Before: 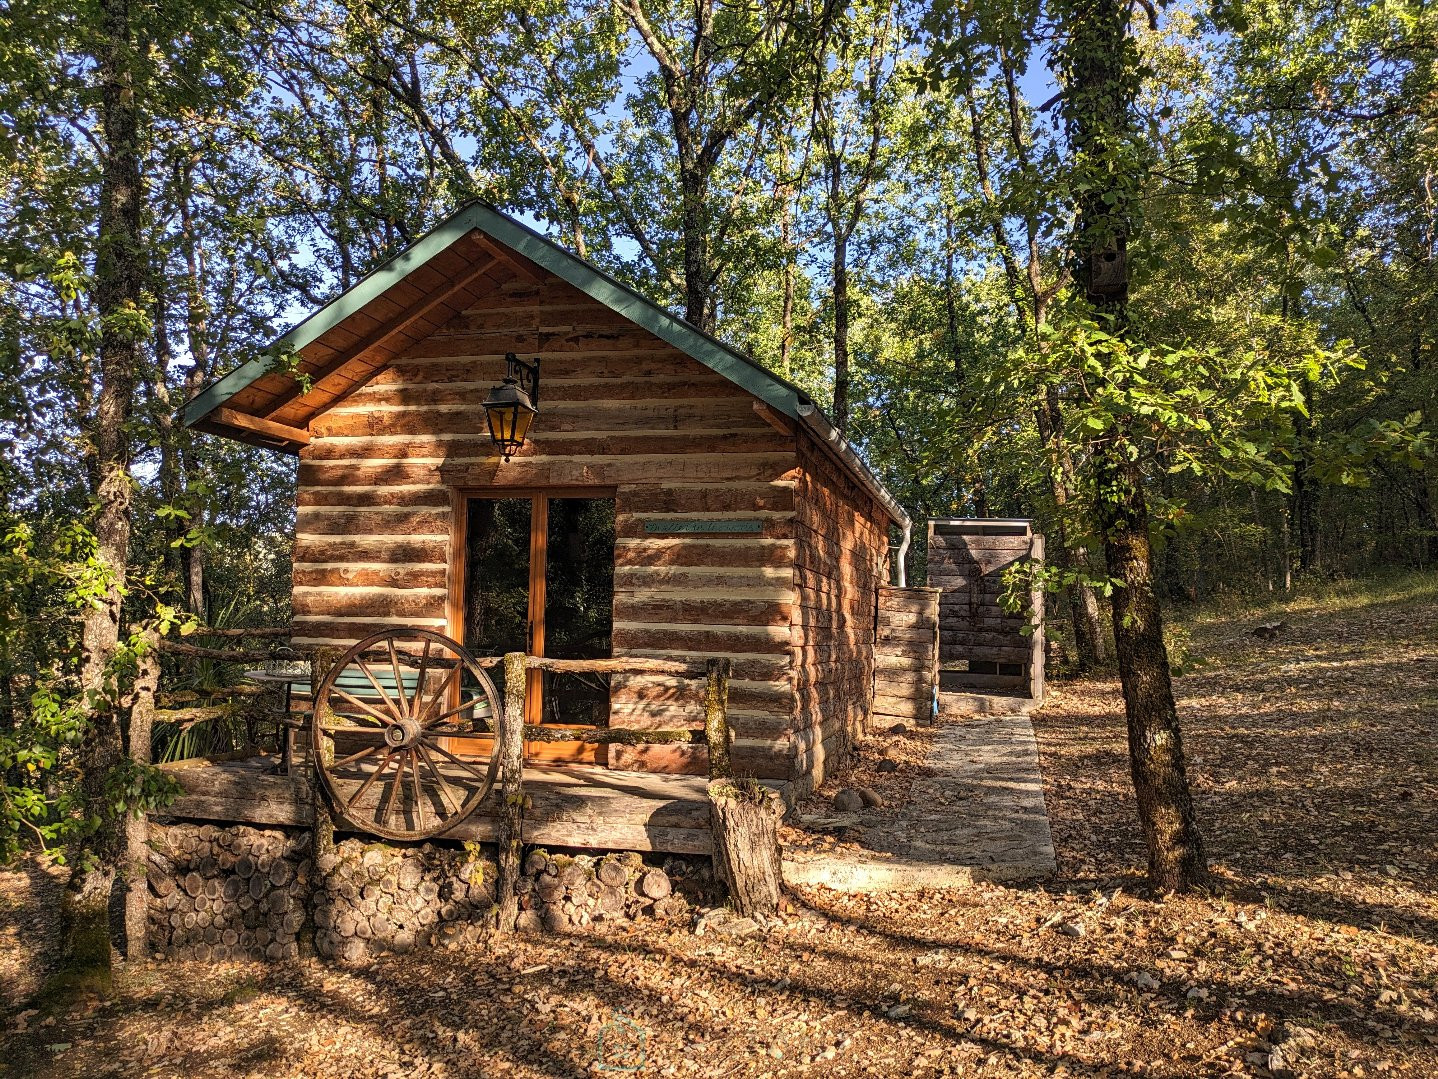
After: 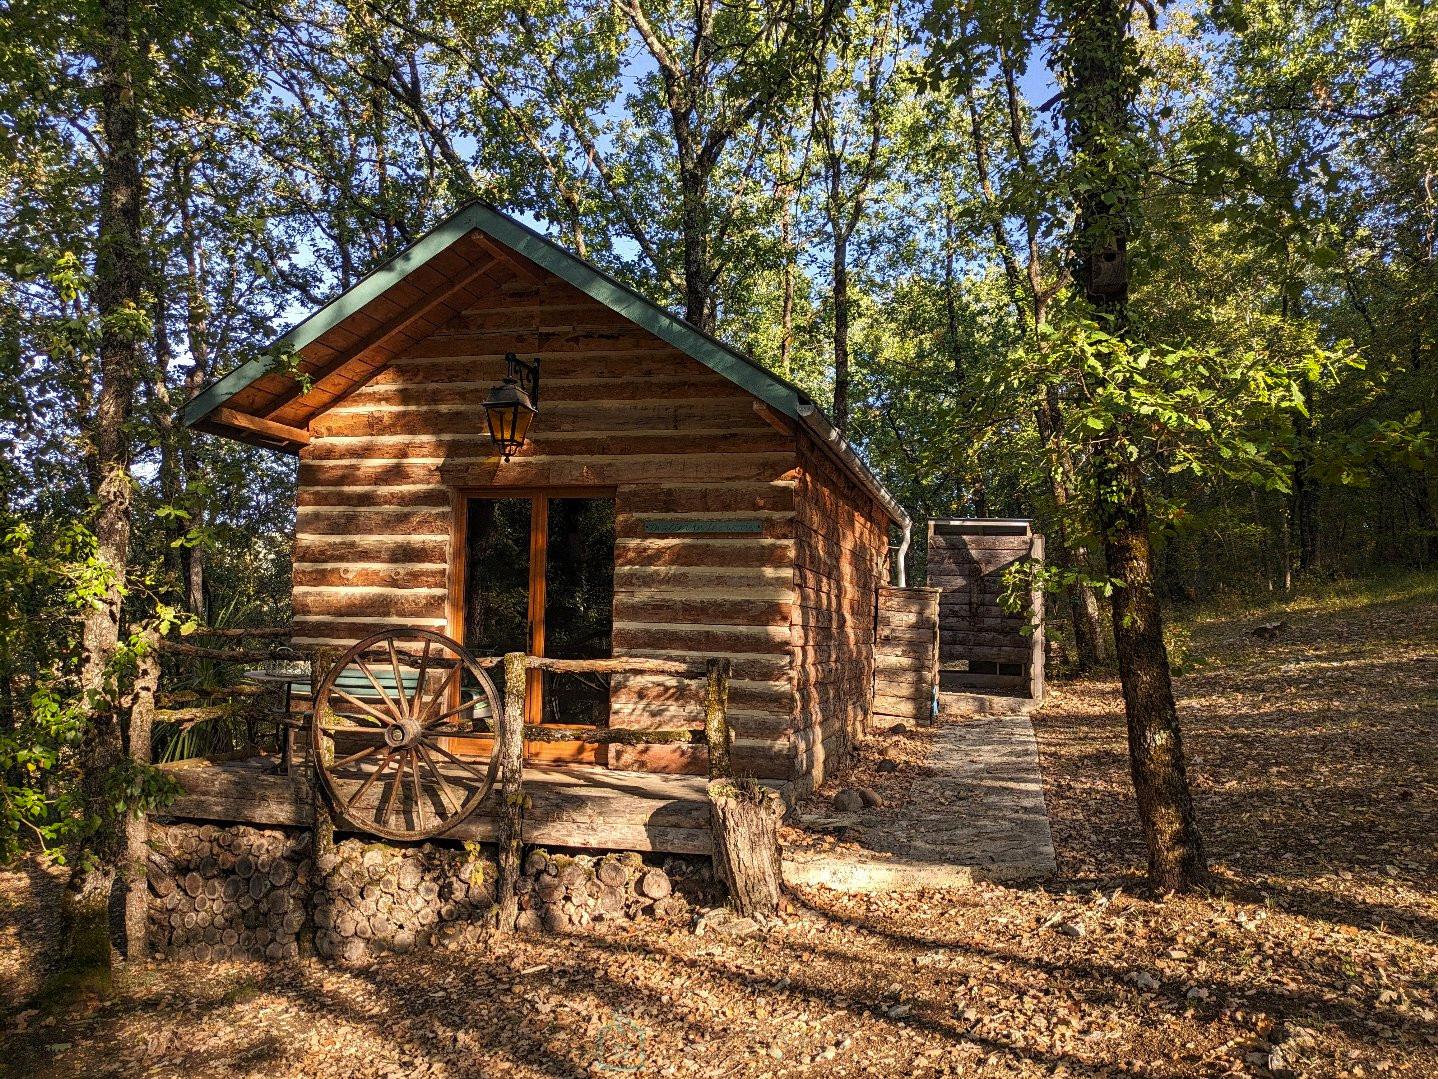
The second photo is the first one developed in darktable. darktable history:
grain: coarseness 0.09 ISO
shadows and highlights: shadows -54.3, highlights 86.09, soften with gaussian
